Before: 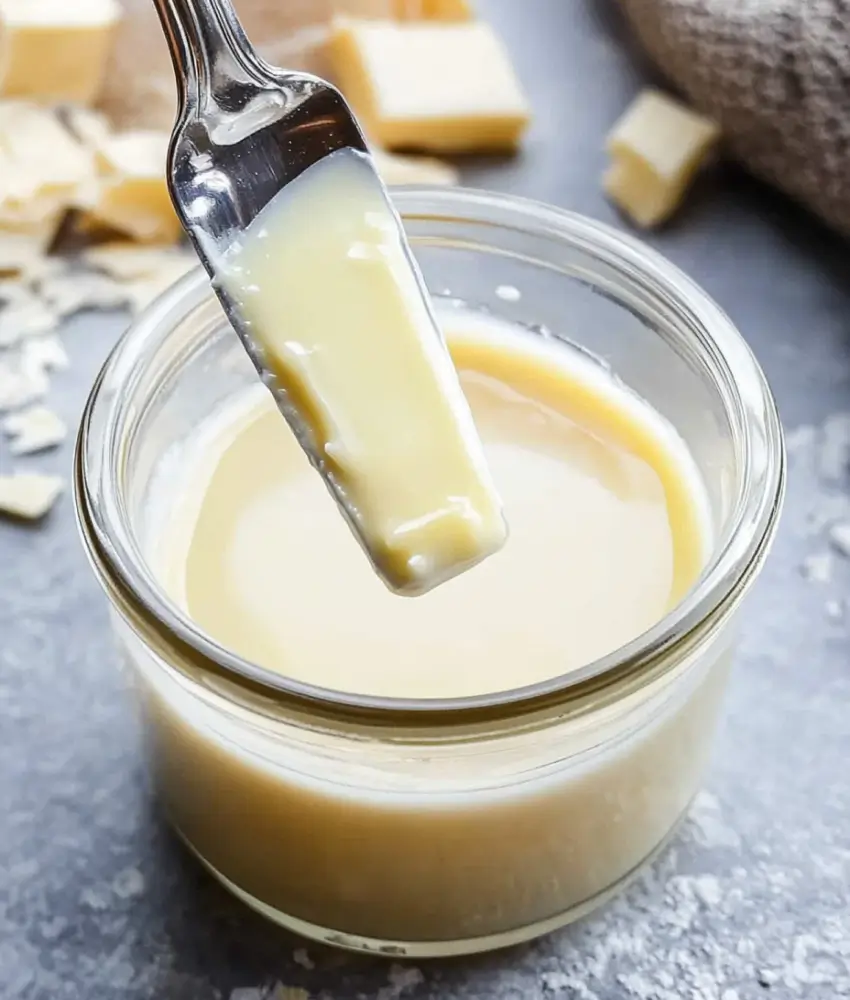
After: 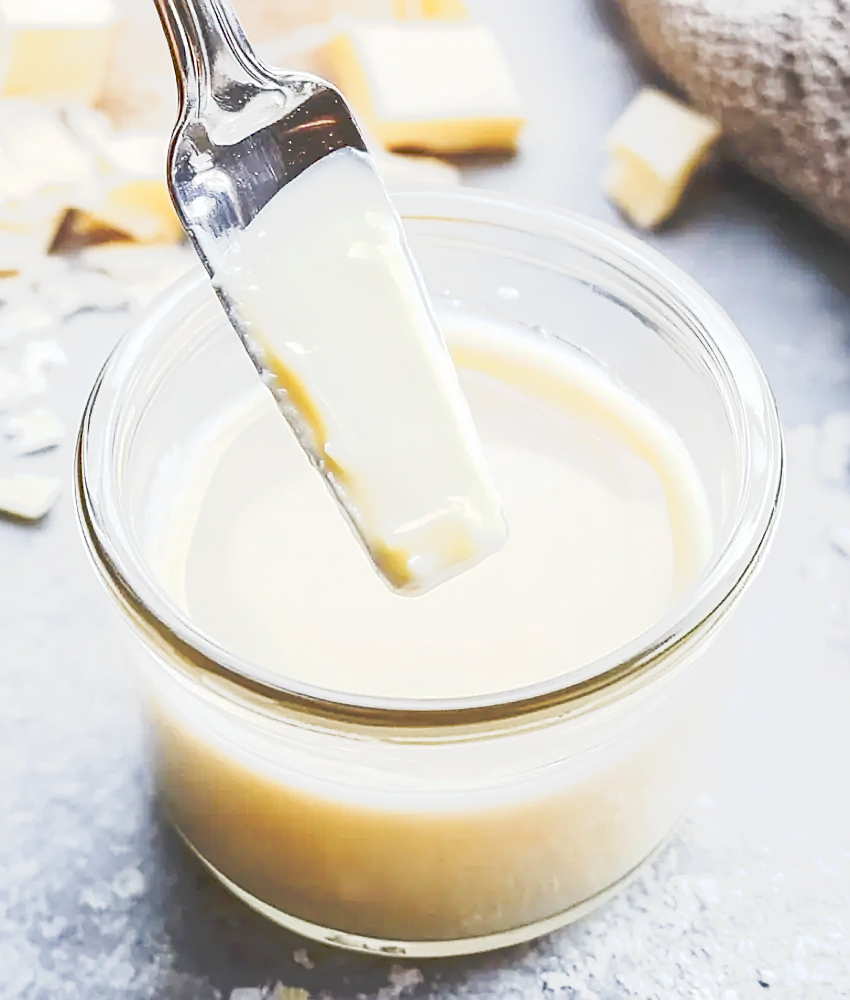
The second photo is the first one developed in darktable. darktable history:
tone curve: curves: ch0 [(0, 0) (0.003, 0.202) (0.011, 0.205) (0.025, 0.222) (0.044, 0.258) (0.069, 0.298) (0.1, 0.321) (0.136, 0.333) (0.177, 0.38) (0.224, 0.439) (0.277, 0.51) (0.335, 0.594) (0.399, 0.675) (0.468, 0.743) (0.543, 0.805) (0.623, 0.861) (0.709, 0.905) (0.801, 0.931) (0.898, 0.941) (1, 1)], preserve colors none
contrast brightness saturation: contrast 0.1, brightness 0.02, saturation 0.02
sharpen: on, module defaults
